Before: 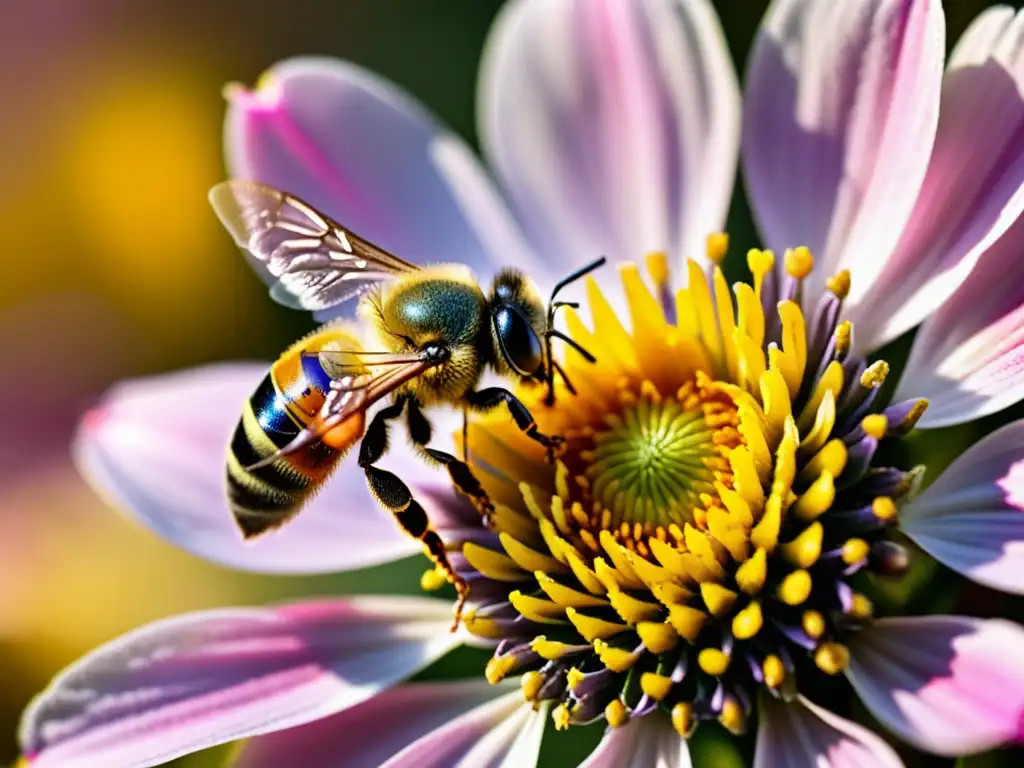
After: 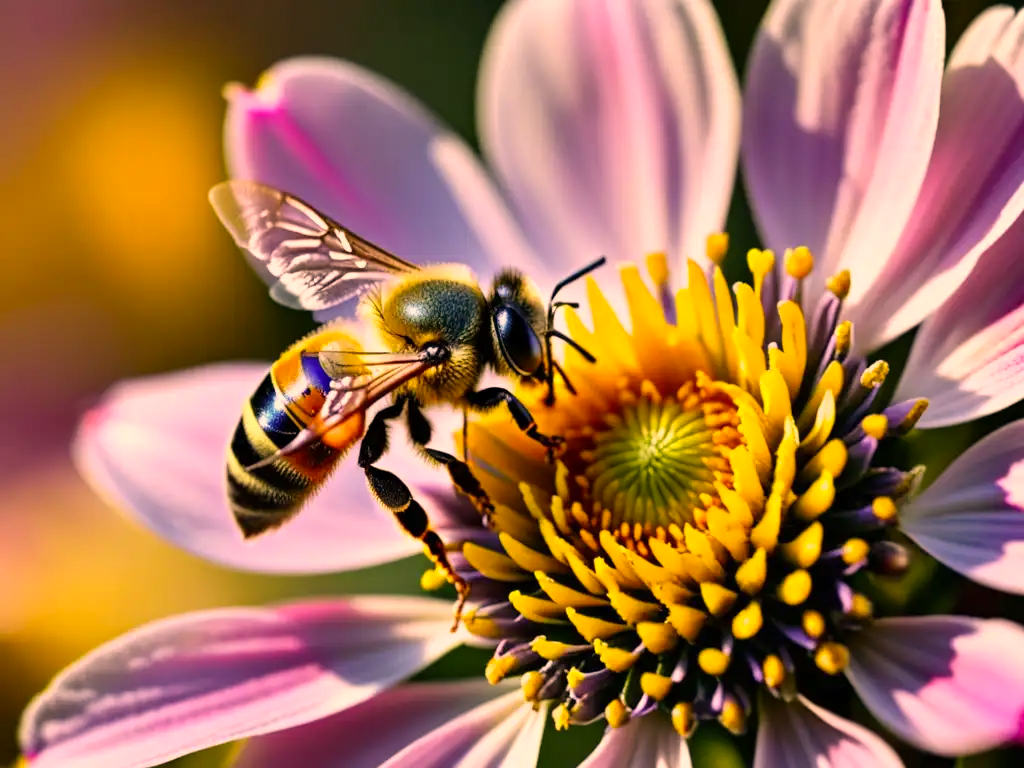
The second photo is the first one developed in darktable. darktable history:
color correction: highlights a* 17.72, highlights b* 18.75
